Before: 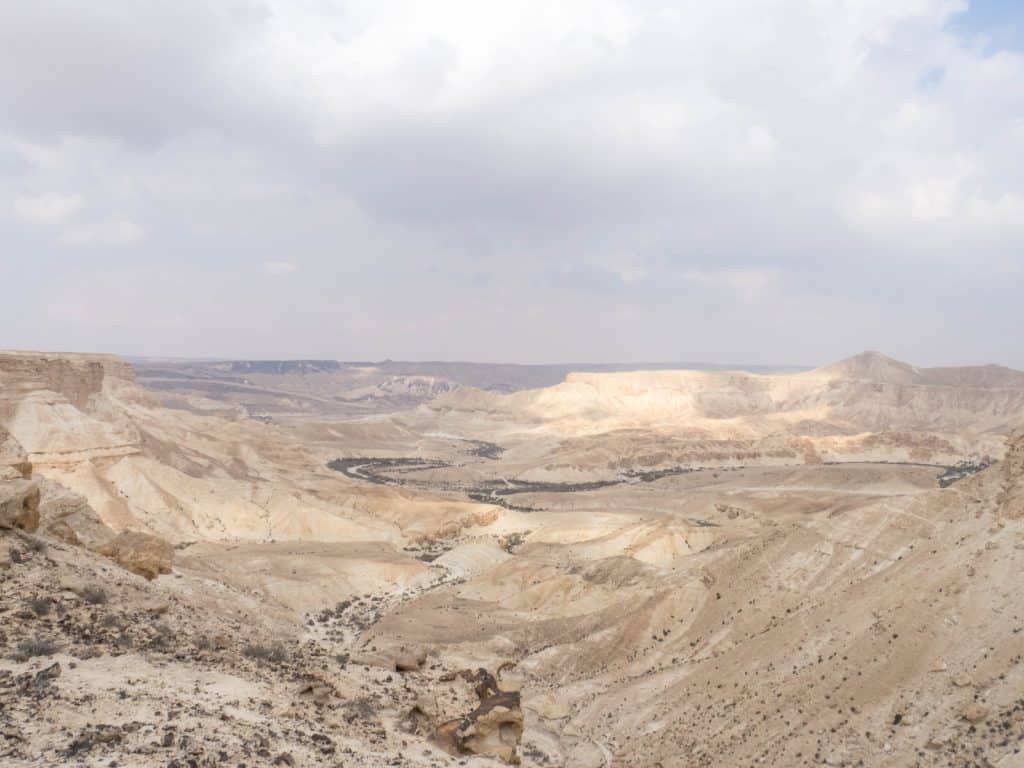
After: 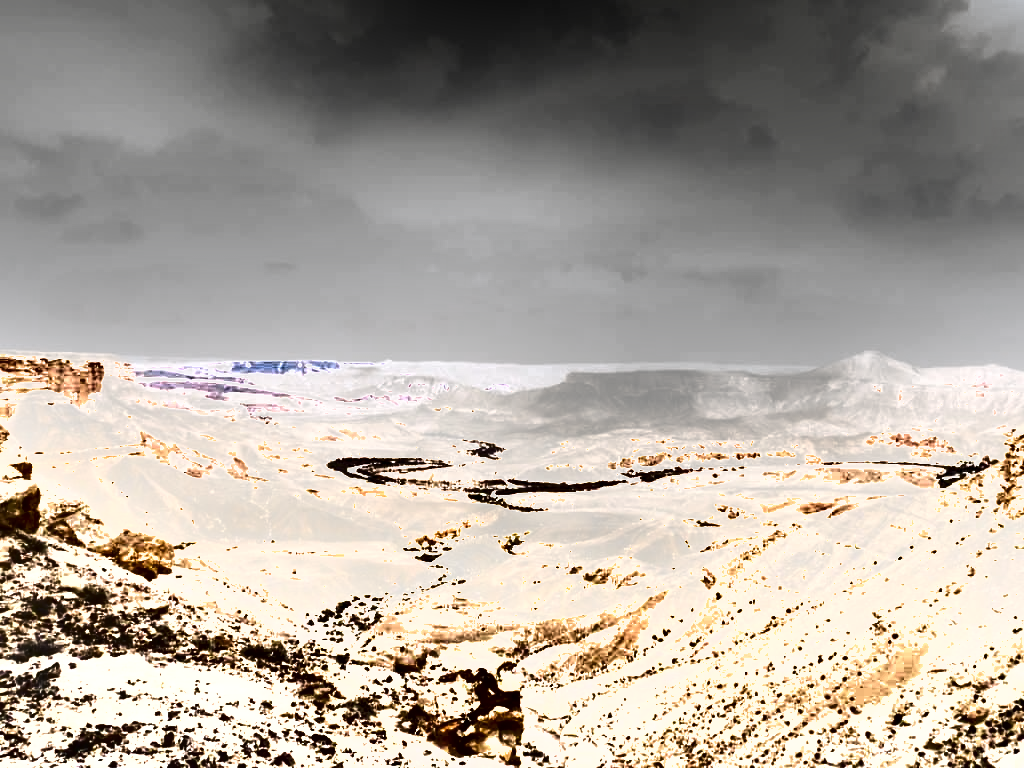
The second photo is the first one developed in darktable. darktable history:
contrast brightness saturation: contrast 0.22
shadows and highlights: radius 100.41, shadows 50.55, highlights -64.36, highlights color adjustment 49.82%, soften with gaussian
levels: levels [0.012, 0.367, 0.697]
